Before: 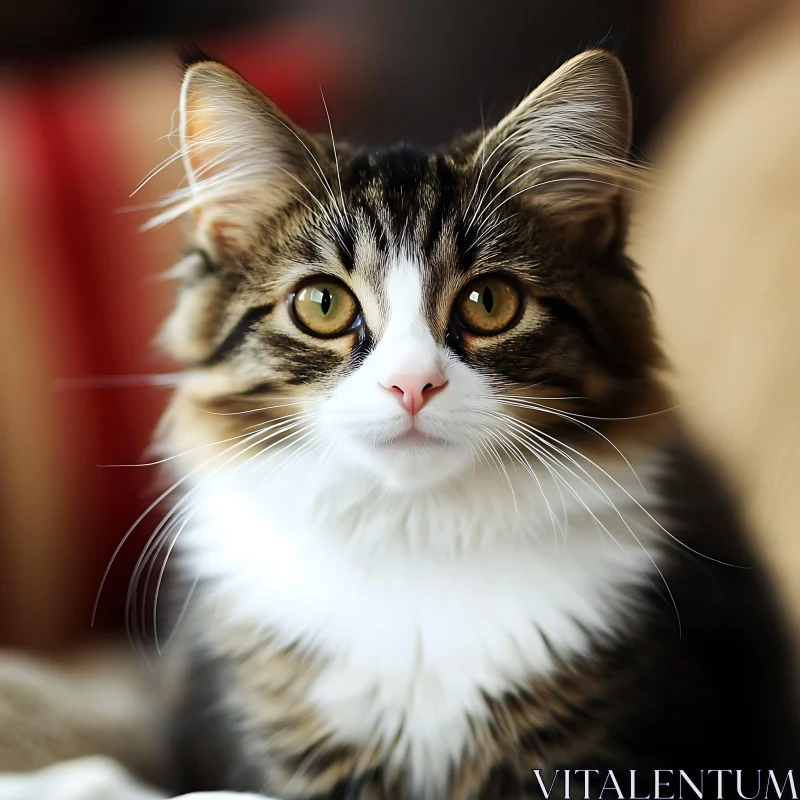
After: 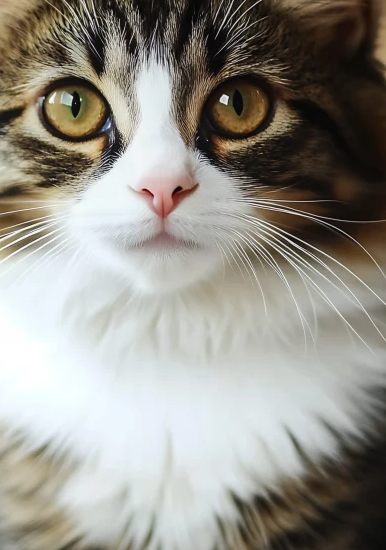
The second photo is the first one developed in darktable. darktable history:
local contrast: detail 109%
crop: left 31.347%, top 24.734%, right 20.33%, bottom 6.453%
